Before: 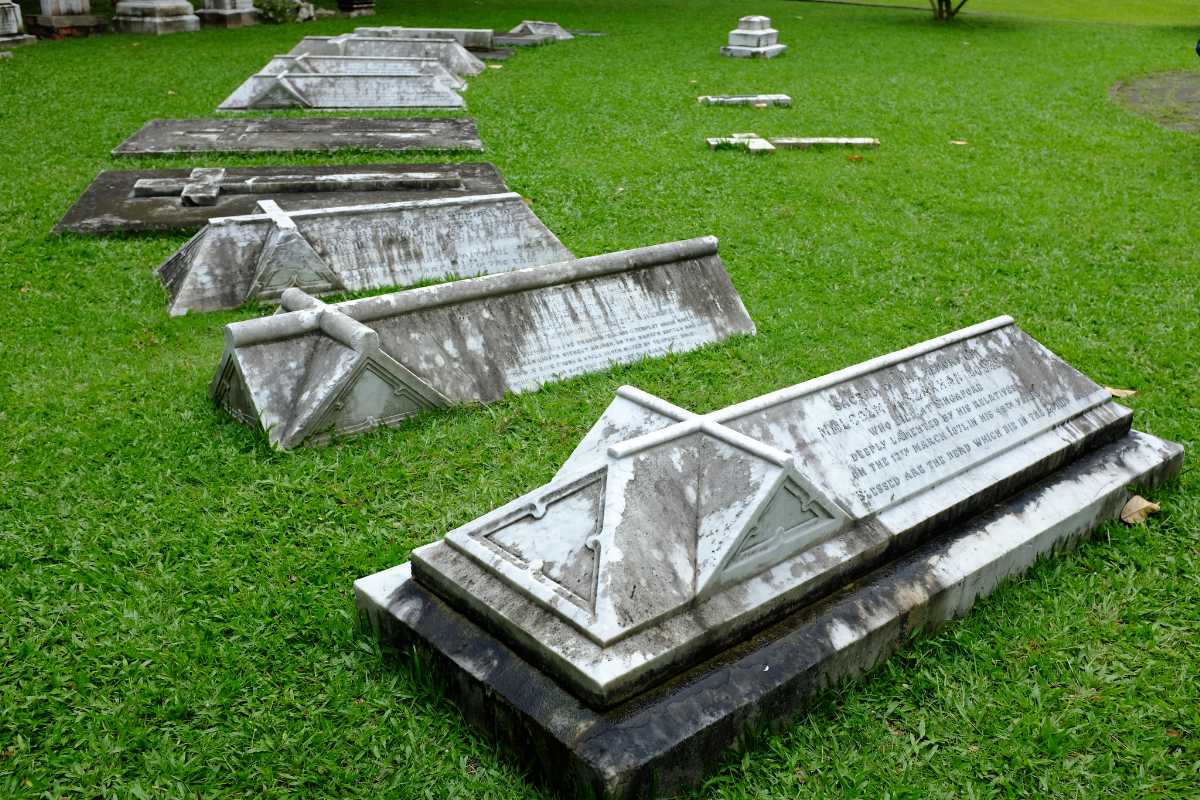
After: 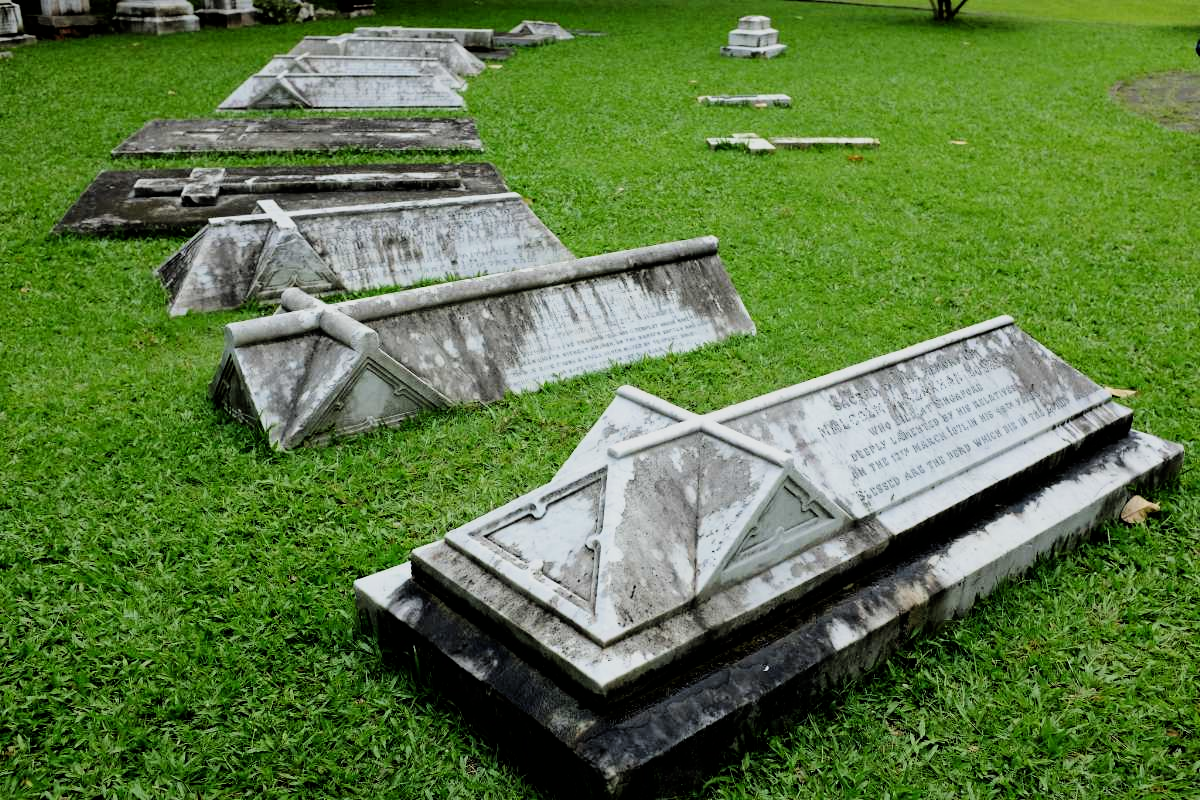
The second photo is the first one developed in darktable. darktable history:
filmic rgb: black relative exposure -5.09 EV, white relative exposure 3.96 EV, hardness 2.88, contrast 1.298
